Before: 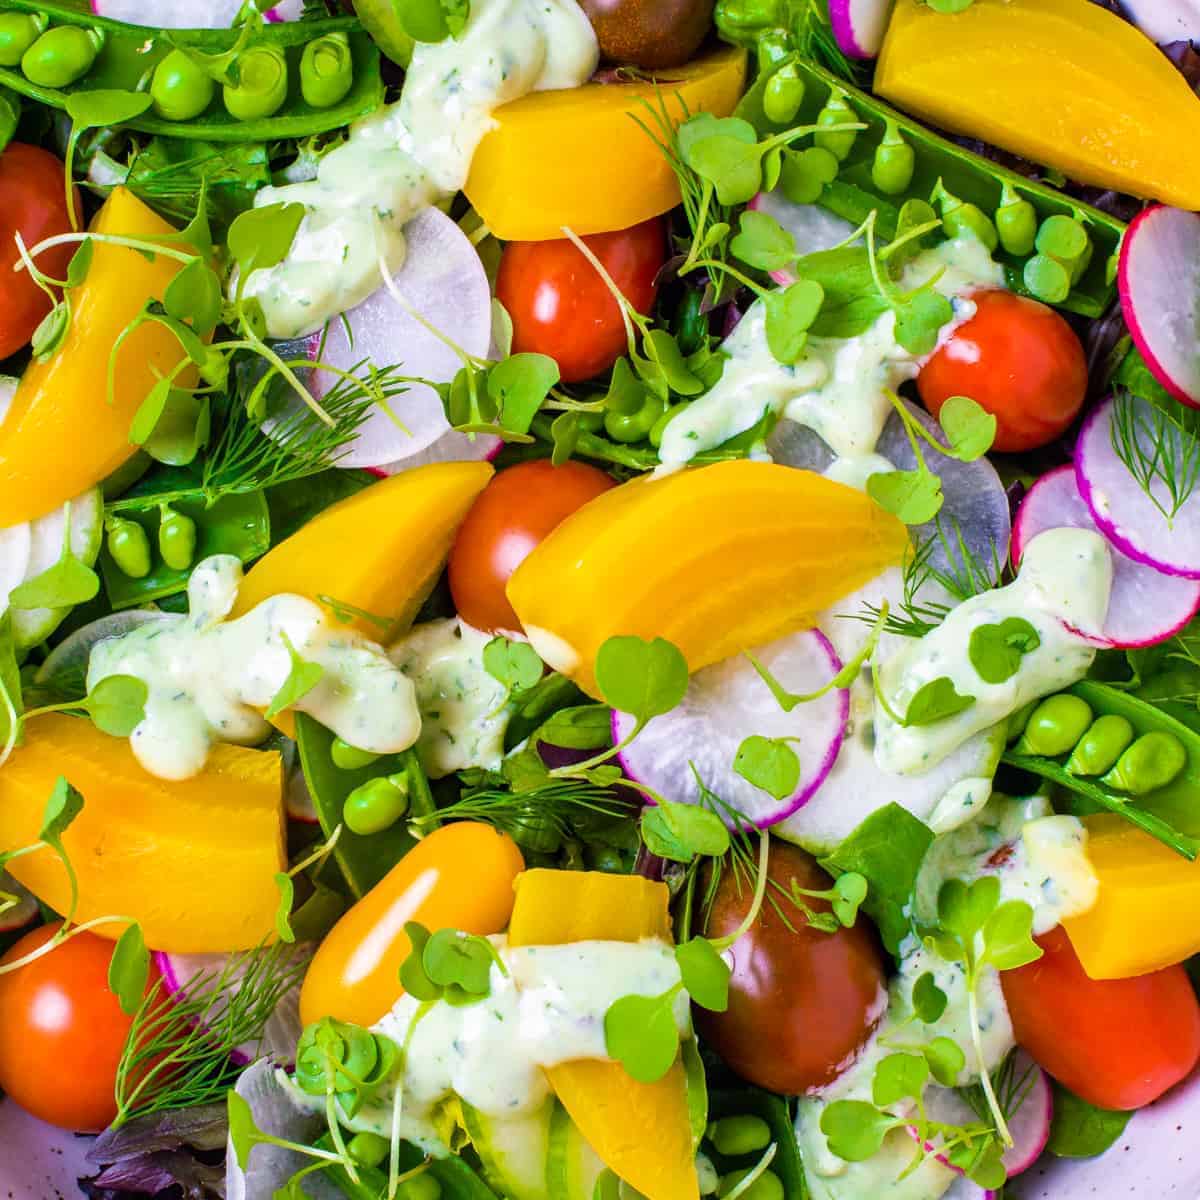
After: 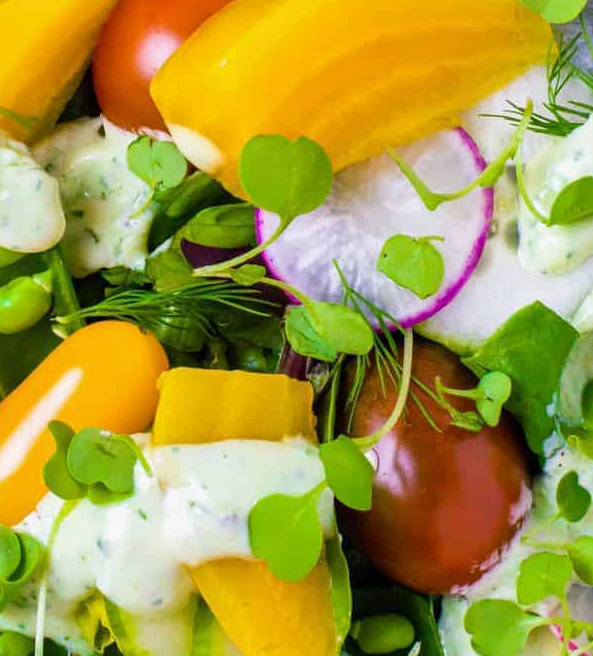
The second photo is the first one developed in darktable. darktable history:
exposure: exposure -0.064 EV, compensate highlight preservation false
crop: left 29.672%, top 41.786%, right 20.851%, bottom 3.487%
